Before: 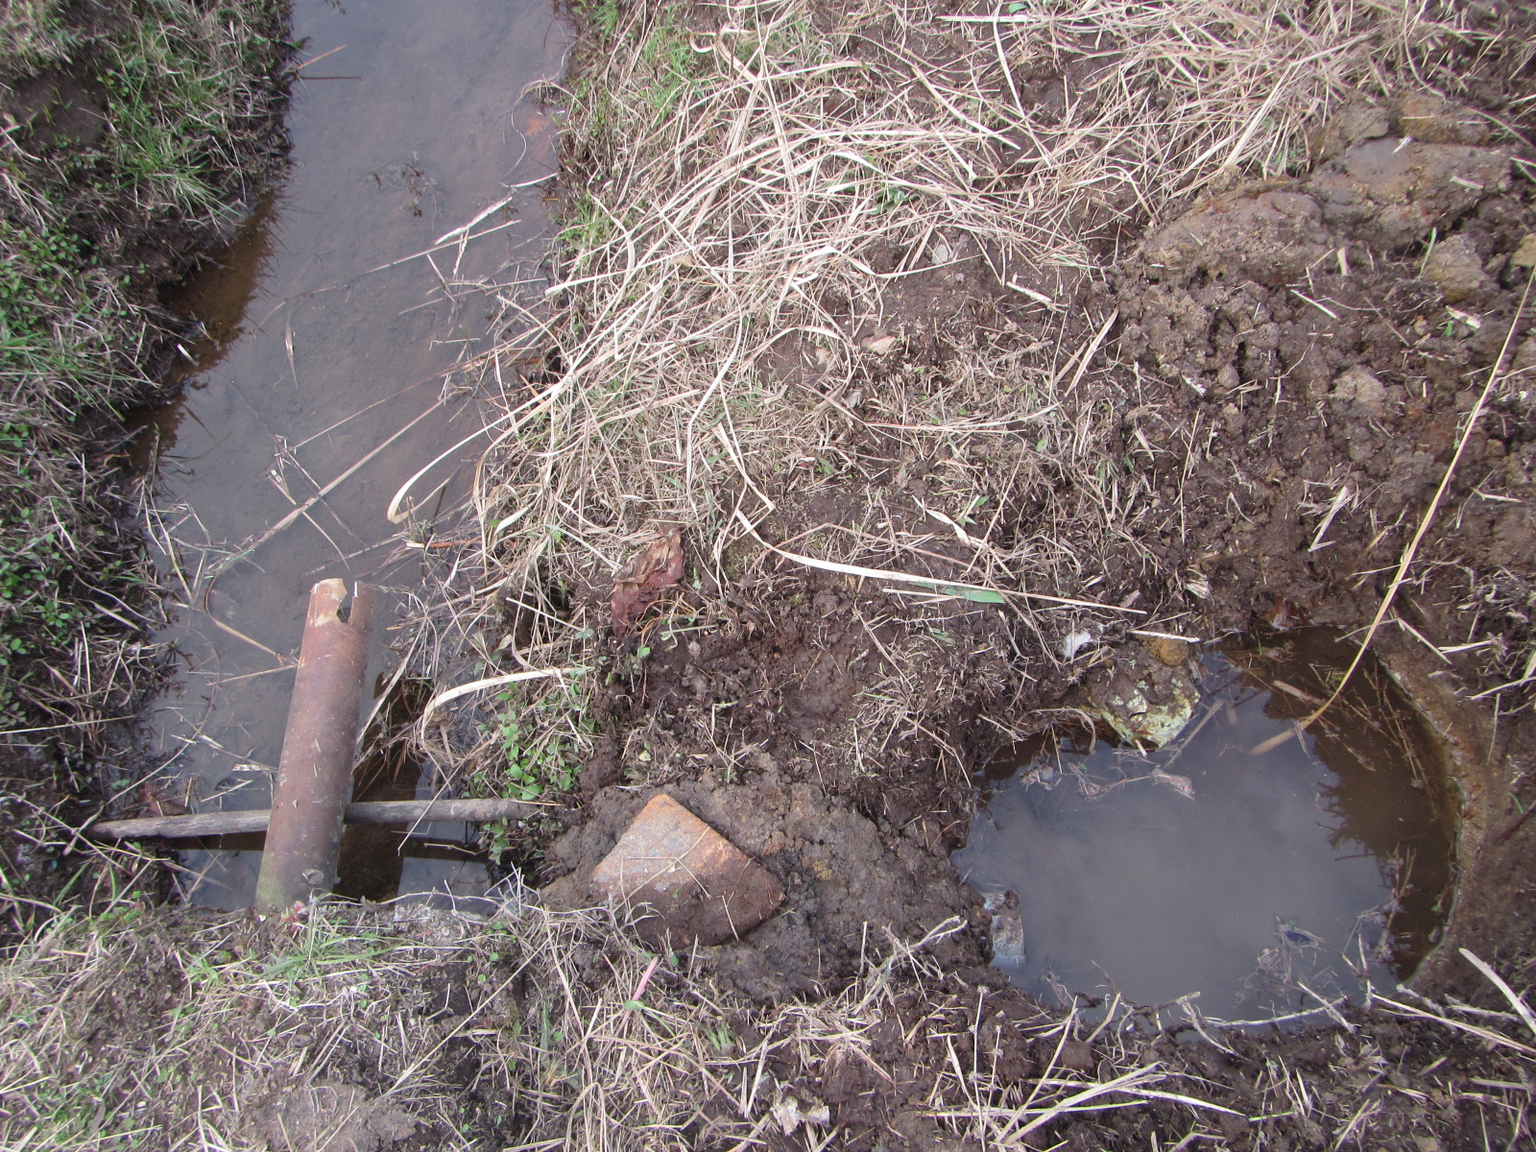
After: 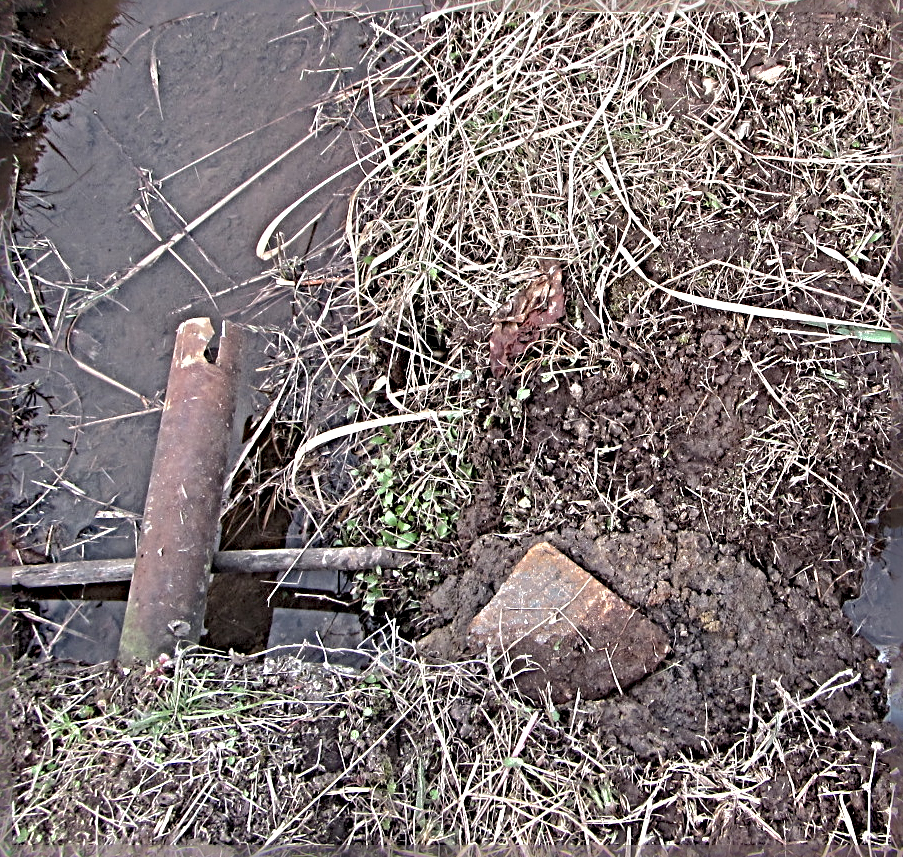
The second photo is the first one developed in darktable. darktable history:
sharpen: radius 6.285, amount 1.815, threshold 0.247
shadows and highlights: shadows 40.07, highlights -59.94, highlights color adjustment 39.41%
crop: left 9.2%, top 23.8%, right 34.341%, bottom 4.714%
